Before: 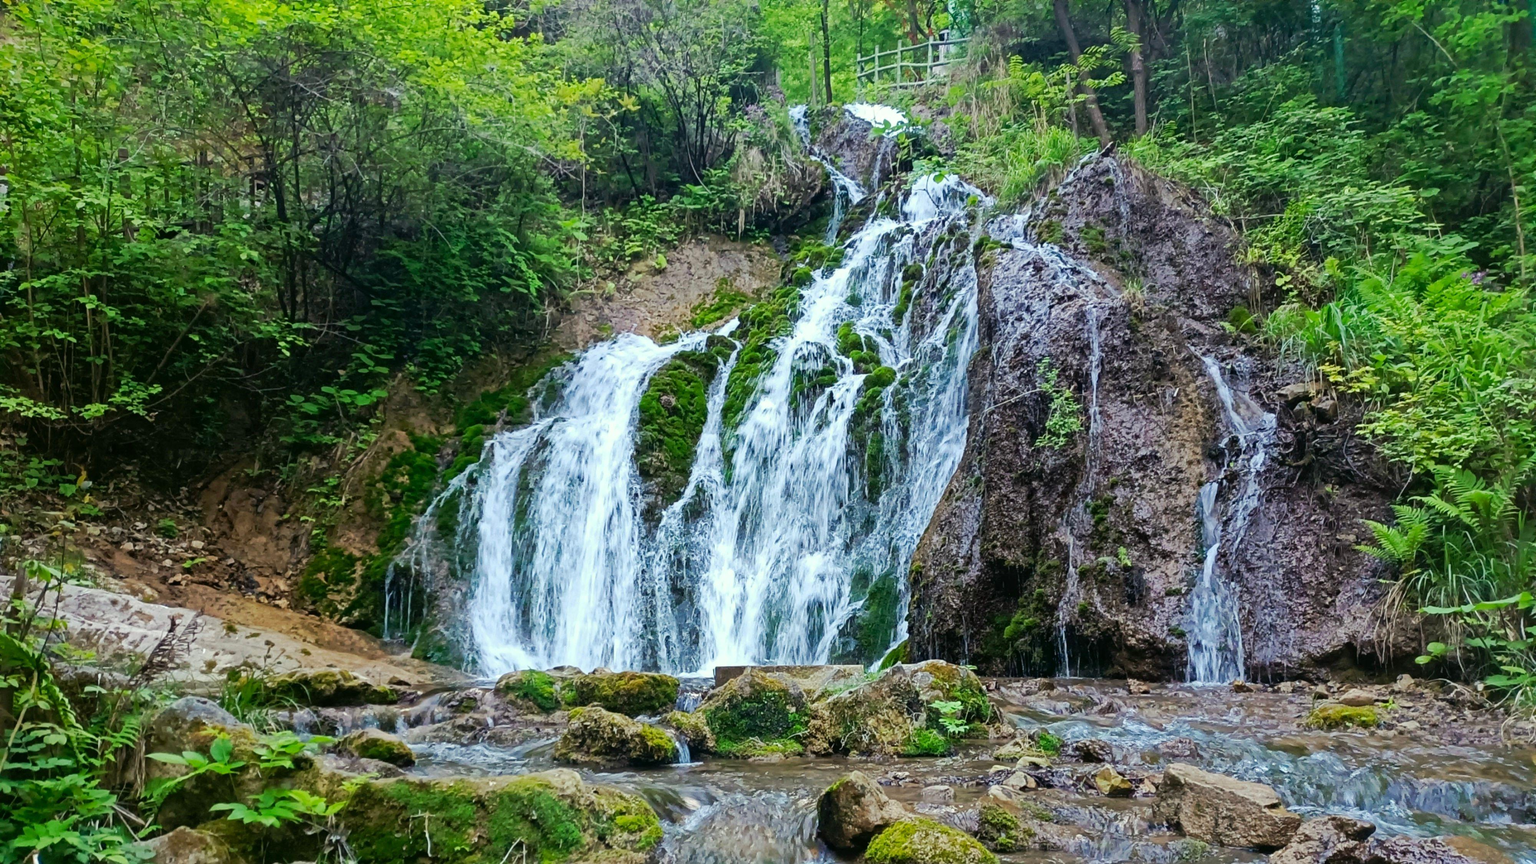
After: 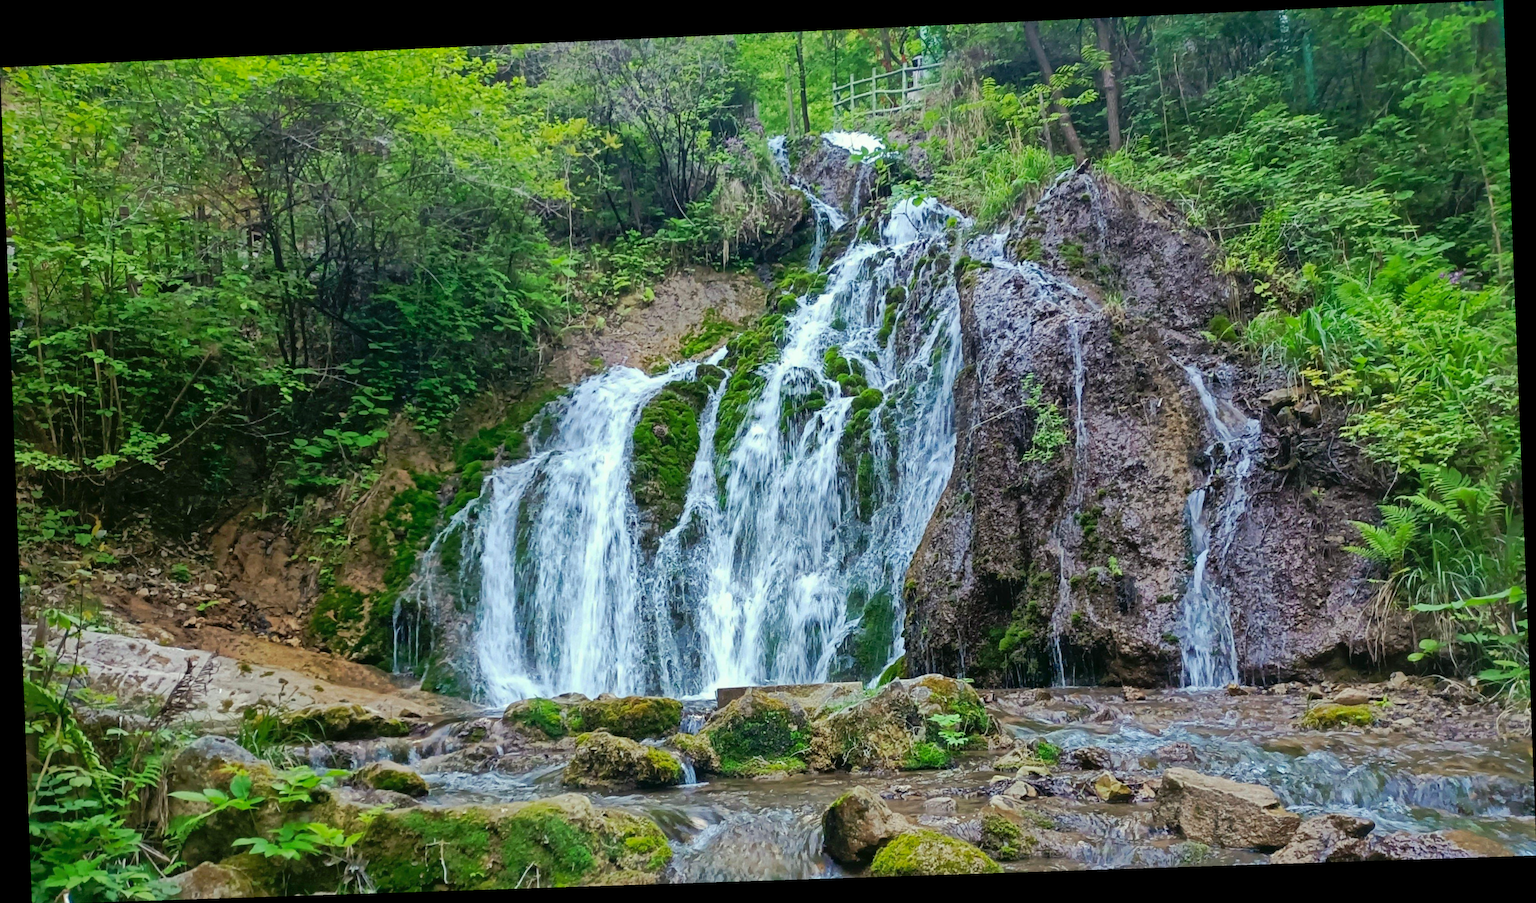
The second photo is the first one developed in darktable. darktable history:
shadows and highlights: on, module defaults
rotate and perspective: rotation -2.22°, lens shift (horizontal) -0.022, automatic cropping off
